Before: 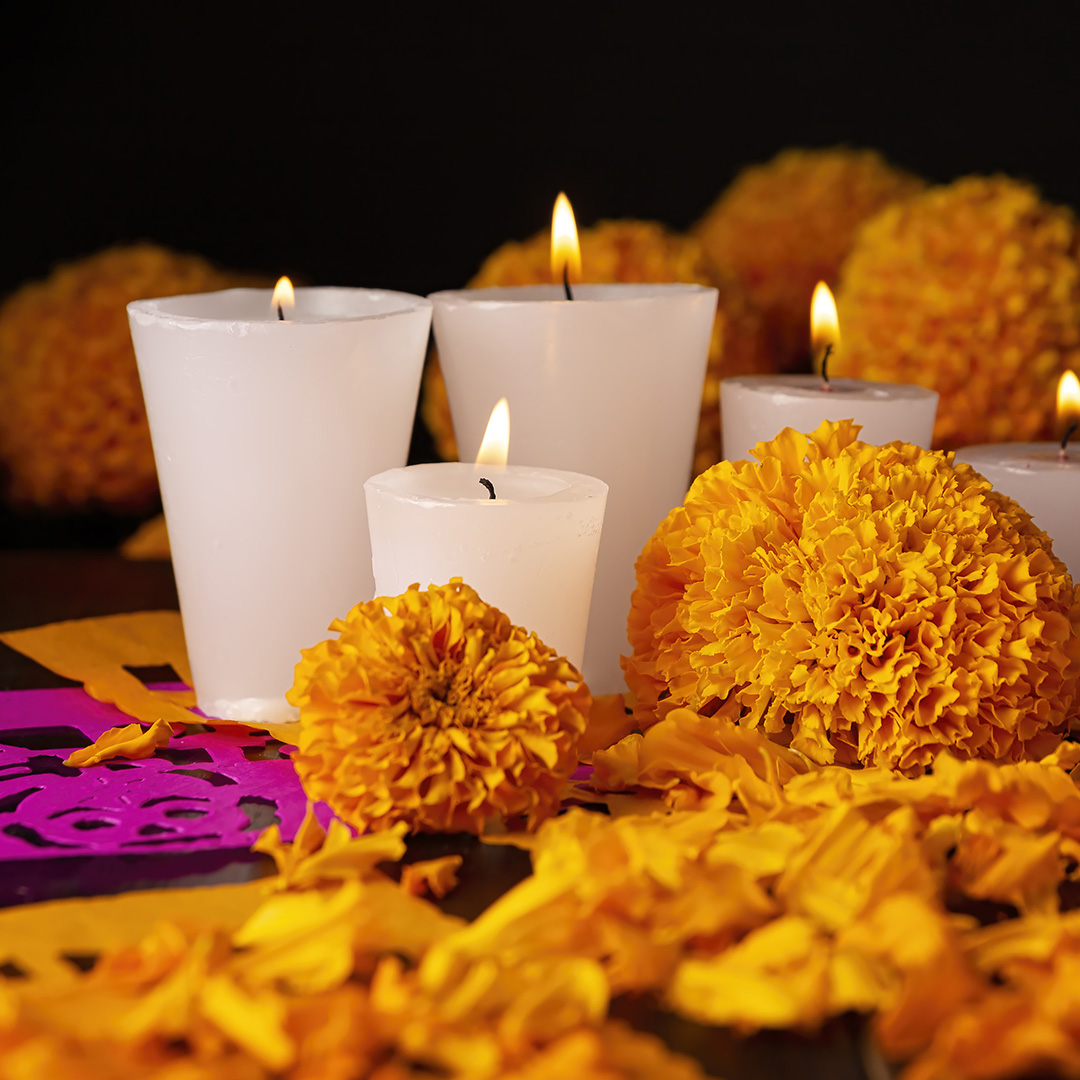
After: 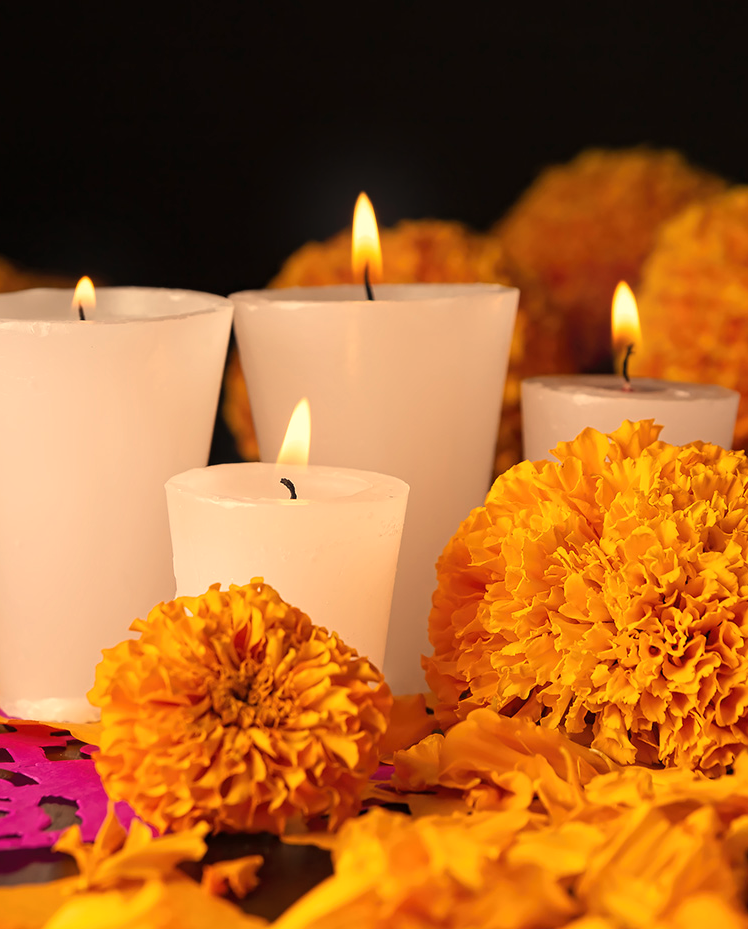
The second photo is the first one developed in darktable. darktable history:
bloom: size 9%, threshold 100%, strength 7%
crop: left 18.479%, right 12.2%, bottom 13.971%
white balance: red 1.138, green 0.996, blue 0.812
